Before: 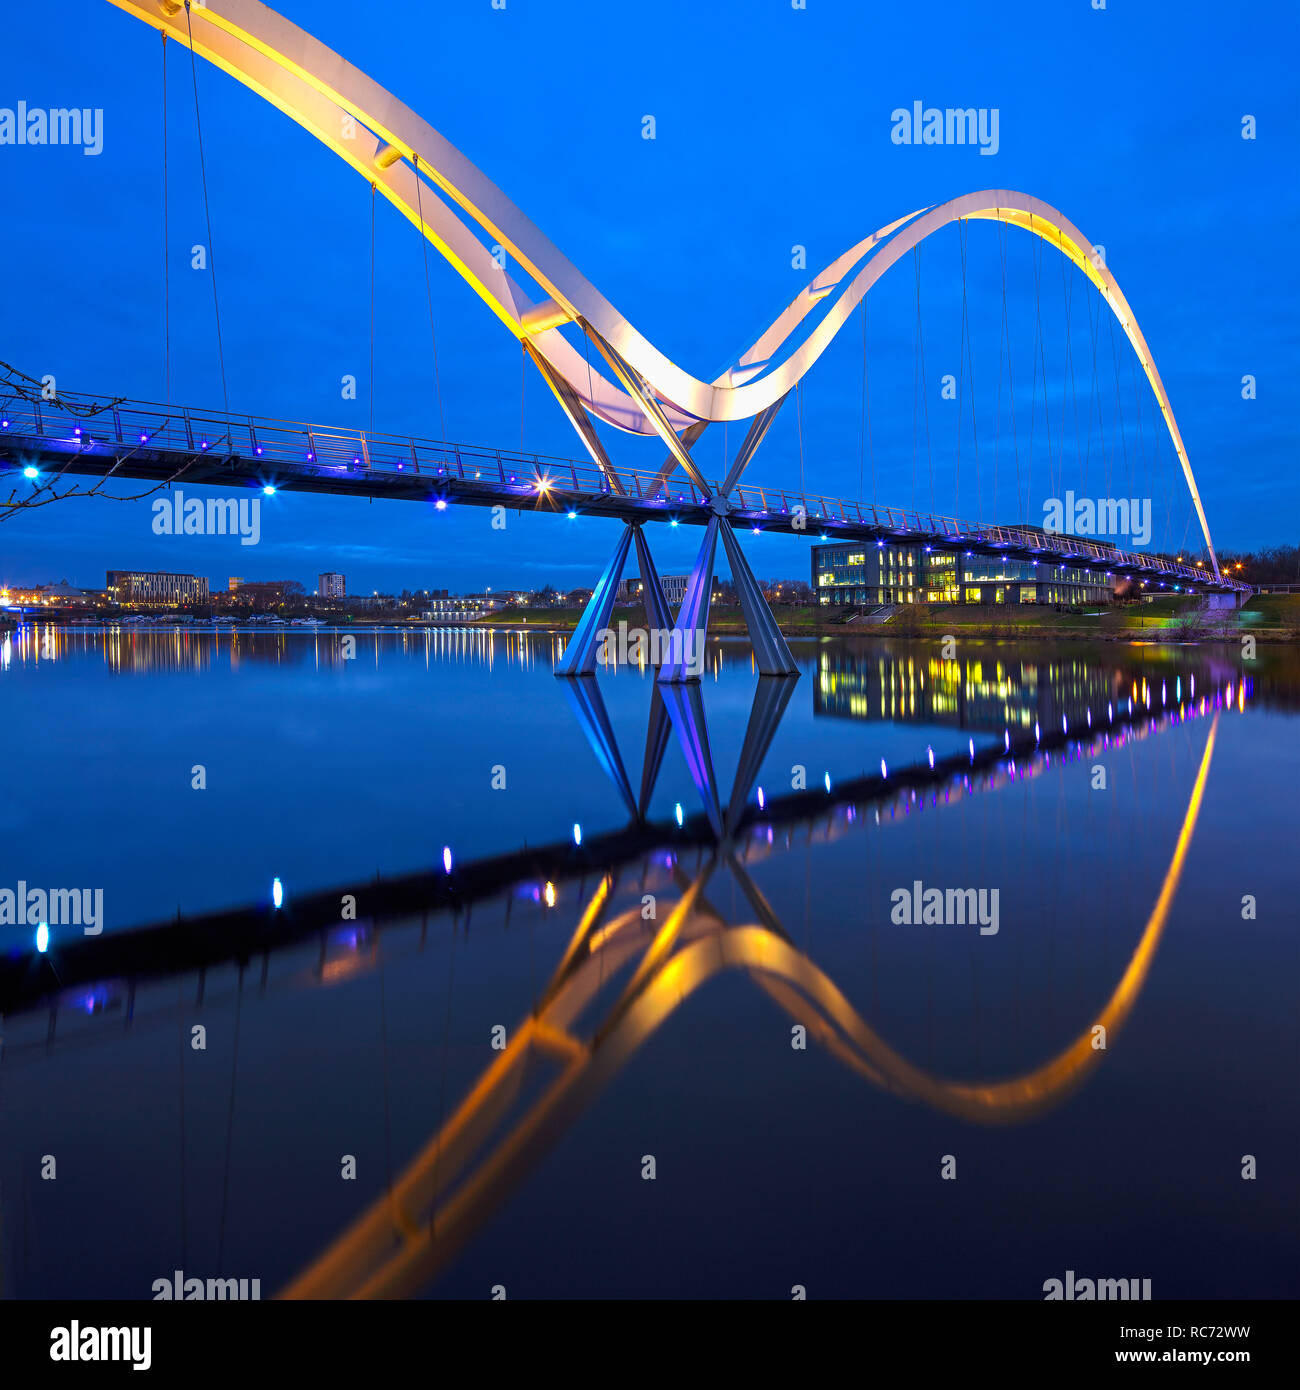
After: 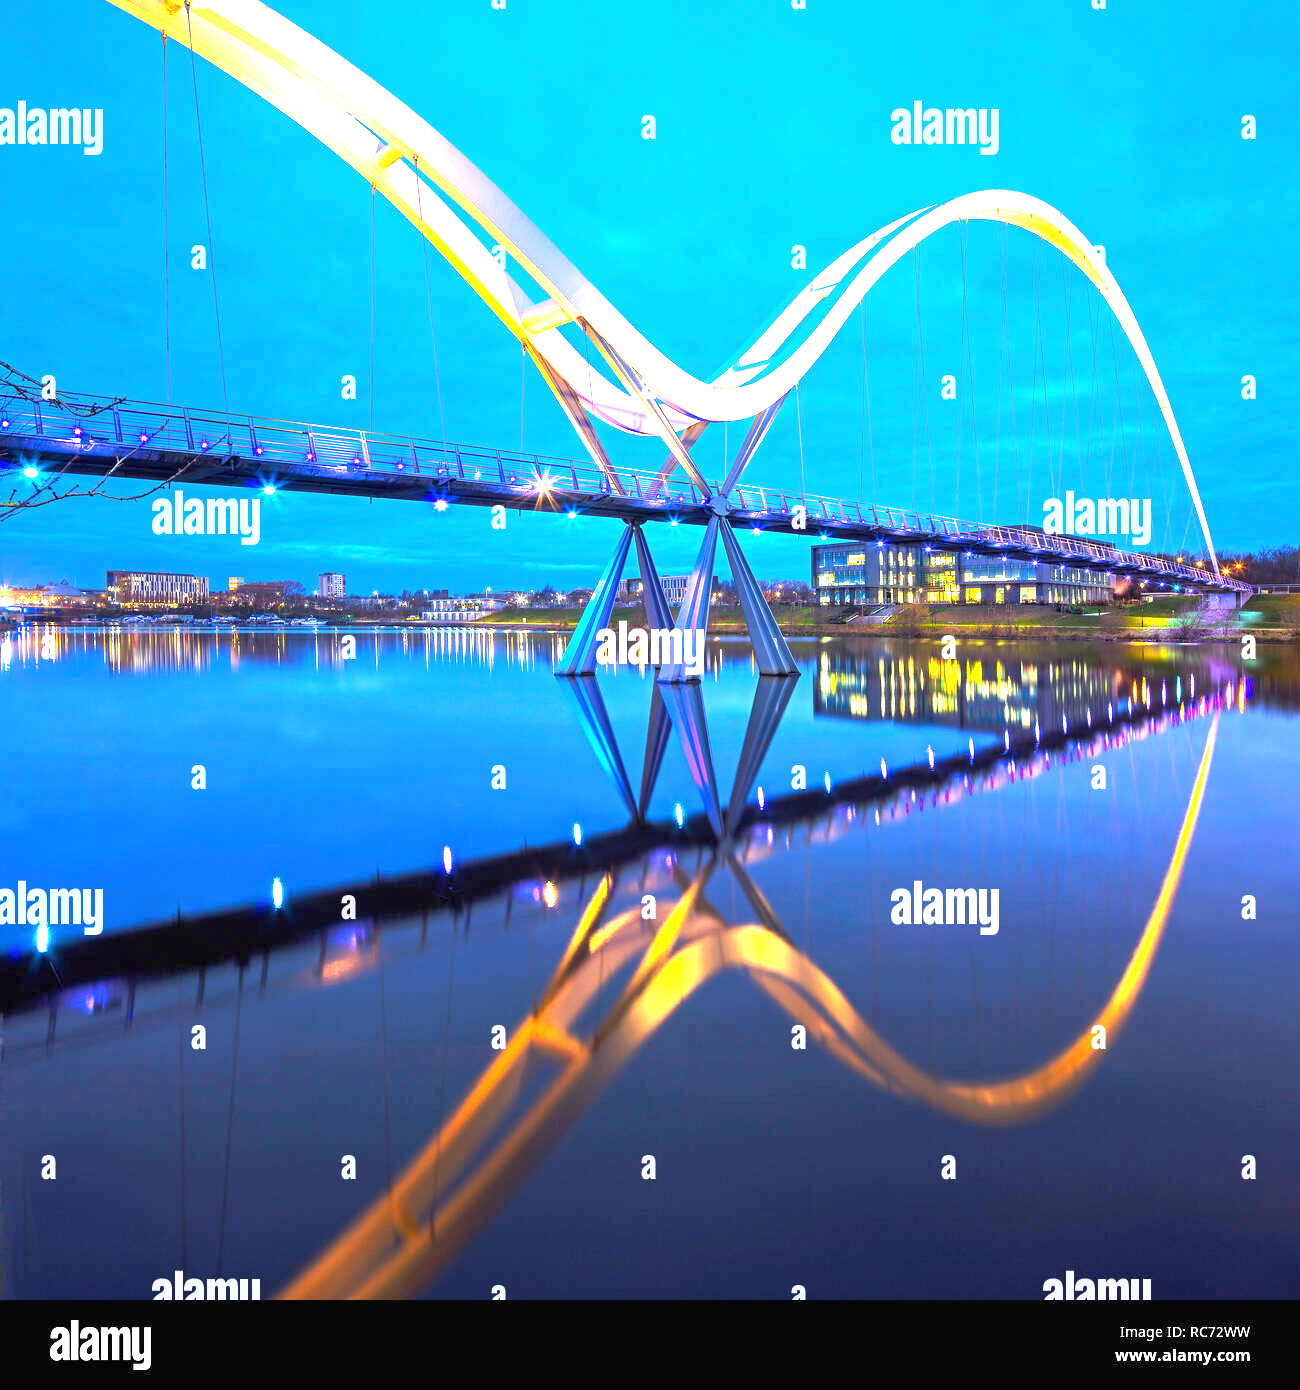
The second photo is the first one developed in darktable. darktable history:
exposure: black level correction 0, exposure 1.996 EV, compensate highlight preservation false
